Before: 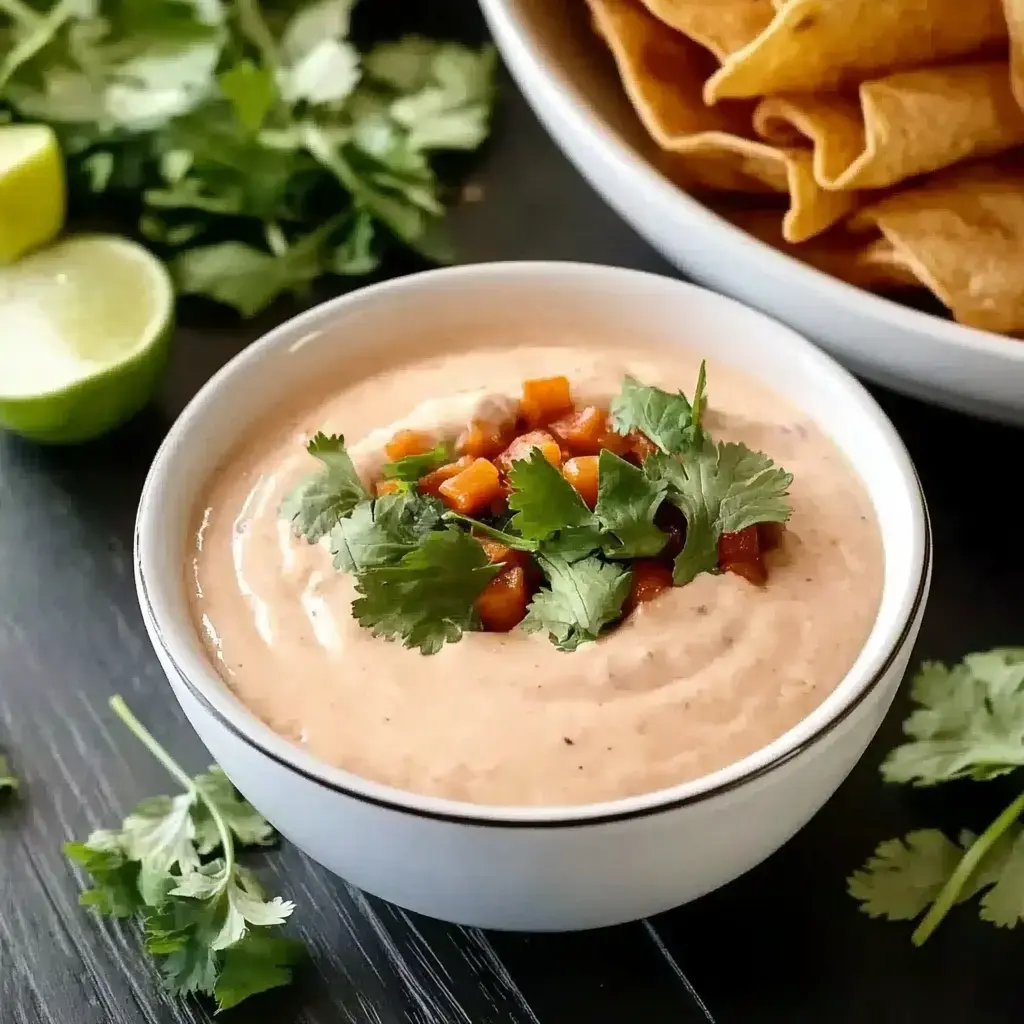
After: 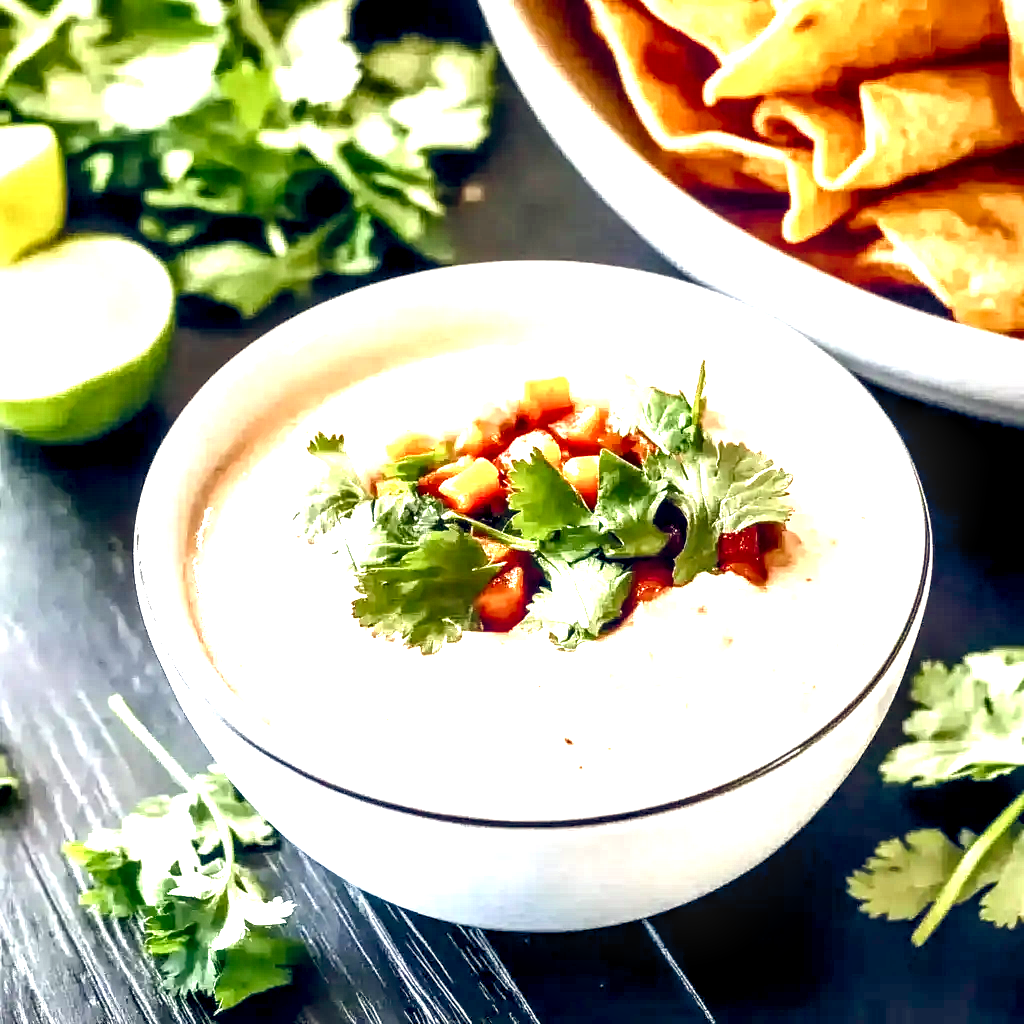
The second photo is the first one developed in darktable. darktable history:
local contrast: highlights 80%, shadows 57%, detail 175%, midtone range 0.598
exposure: black level correction 0, exposure 1.382 EV, compensate exposure bias true, compensate highlight preservation false
color balance rgb: global offset › chroma 0.258%, global offset › hue 256.23°, perceptual saturation grading › global saturation 20%, perceptual saturation grading › highlights -24.752%, perceptual saturation grading › shadows 49.753%, perceptual brilliance grading › highlights 8.53%, perceptual brilliance grading › mid-tones 3.131%, perceptual brilliance grading › shadows 1.654%
